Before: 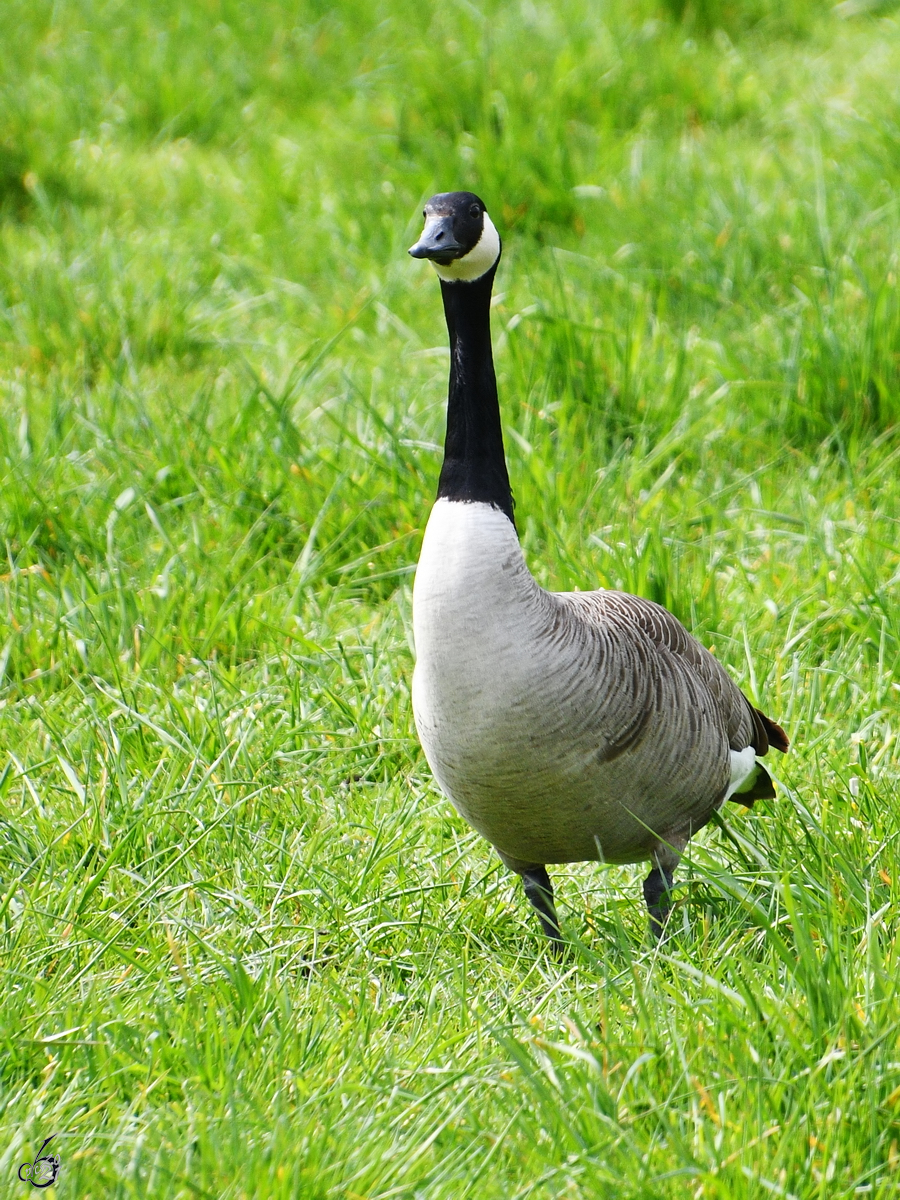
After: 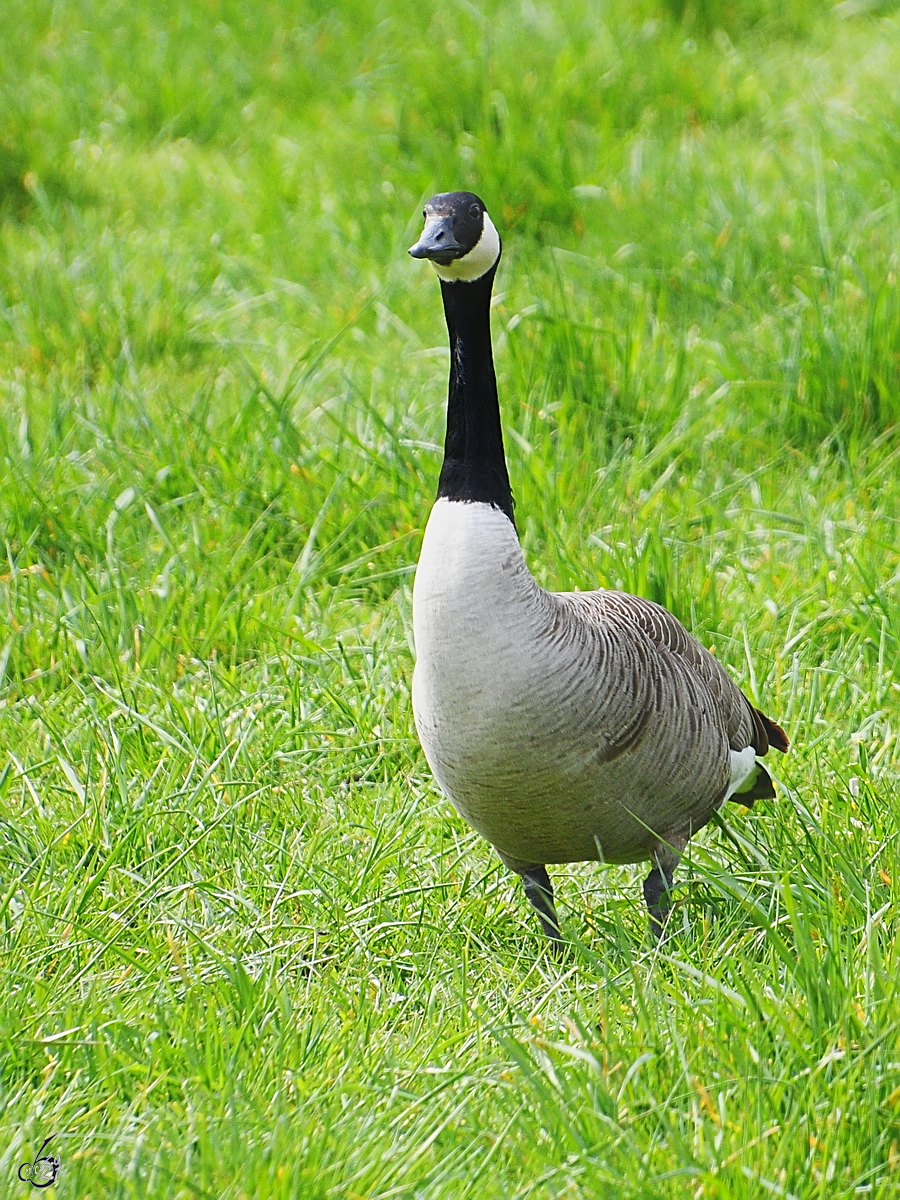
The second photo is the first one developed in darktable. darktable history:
contrast equalizer: y [[0.439, 0.44, 0.442, 0.457, 0.493, 0.498], [0.5 ×6], [0.5 ×6], [0 ×6], [0 ×6]]
sharpen: on, module defaults
